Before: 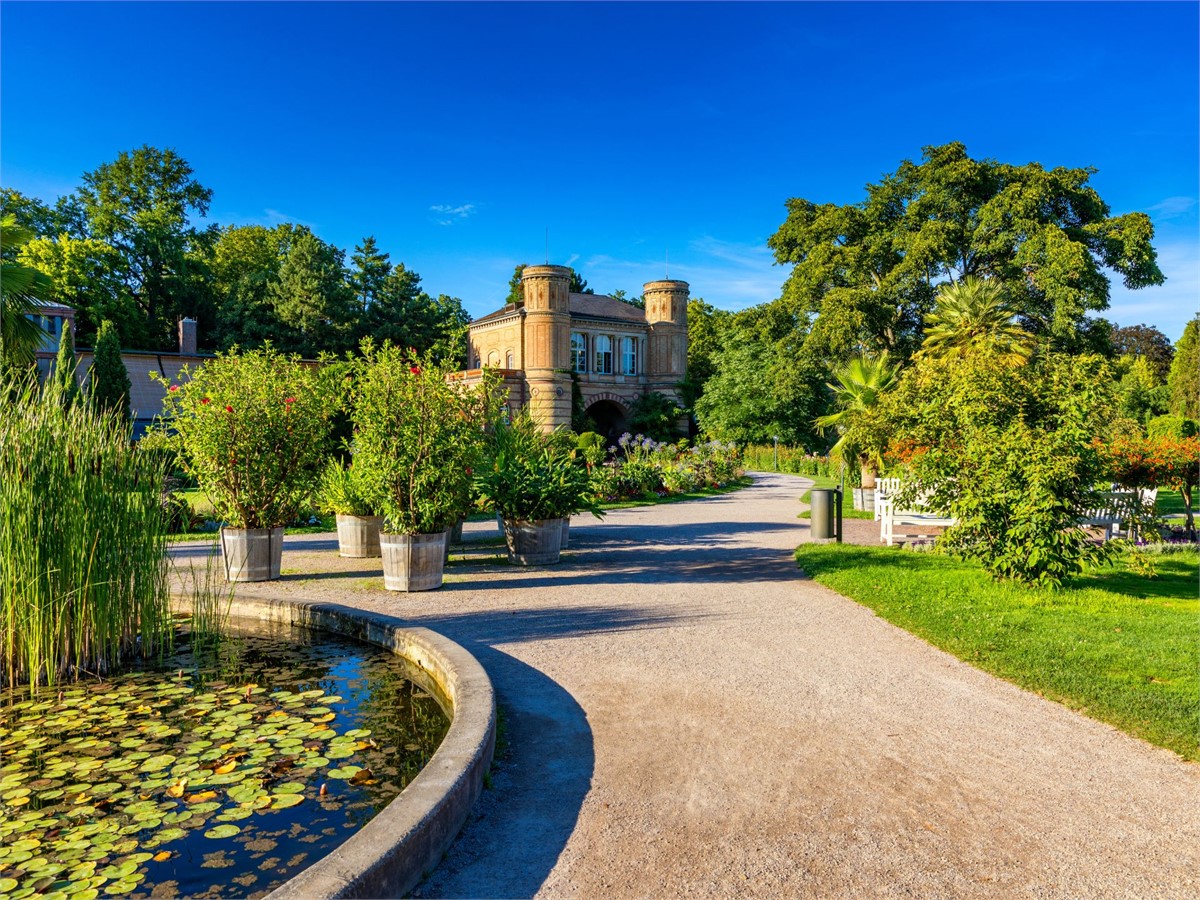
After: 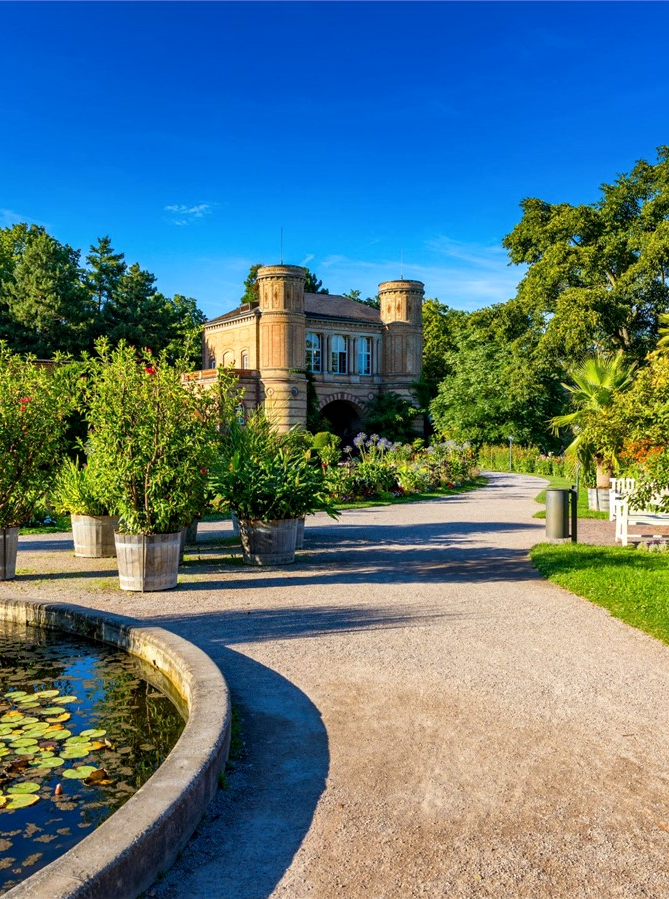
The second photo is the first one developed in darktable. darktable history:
exposure: compensate highlight preservation false
local contrast: mode bilateral grid, contrast 20, coarseness 49, detail 120%, midtone range 0.2
crop: left 22.1%, right 22.143%, bottom 0%
